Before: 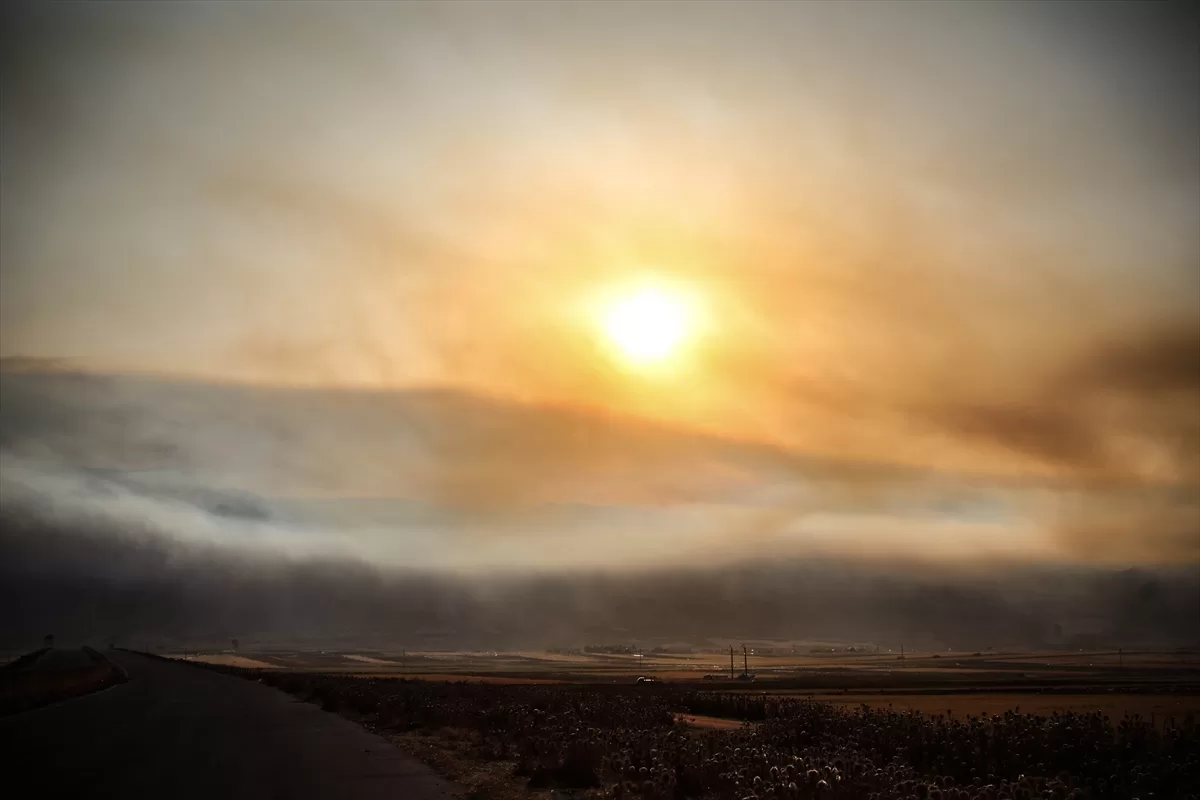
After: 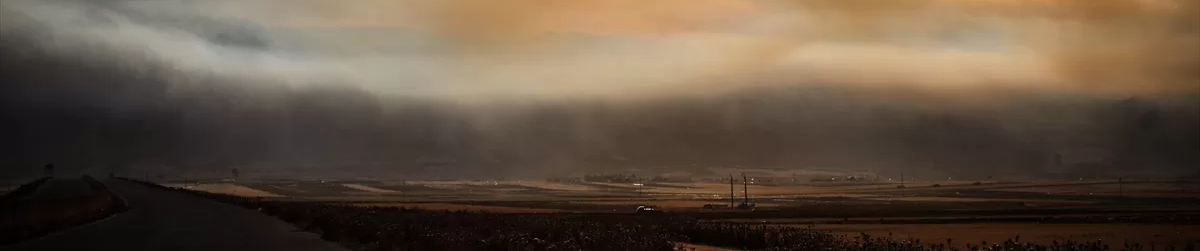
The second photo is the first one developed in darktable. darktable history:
crop and rotate: top 59.08%, bottom 9.464%
tone equalizer: on, module defaults
